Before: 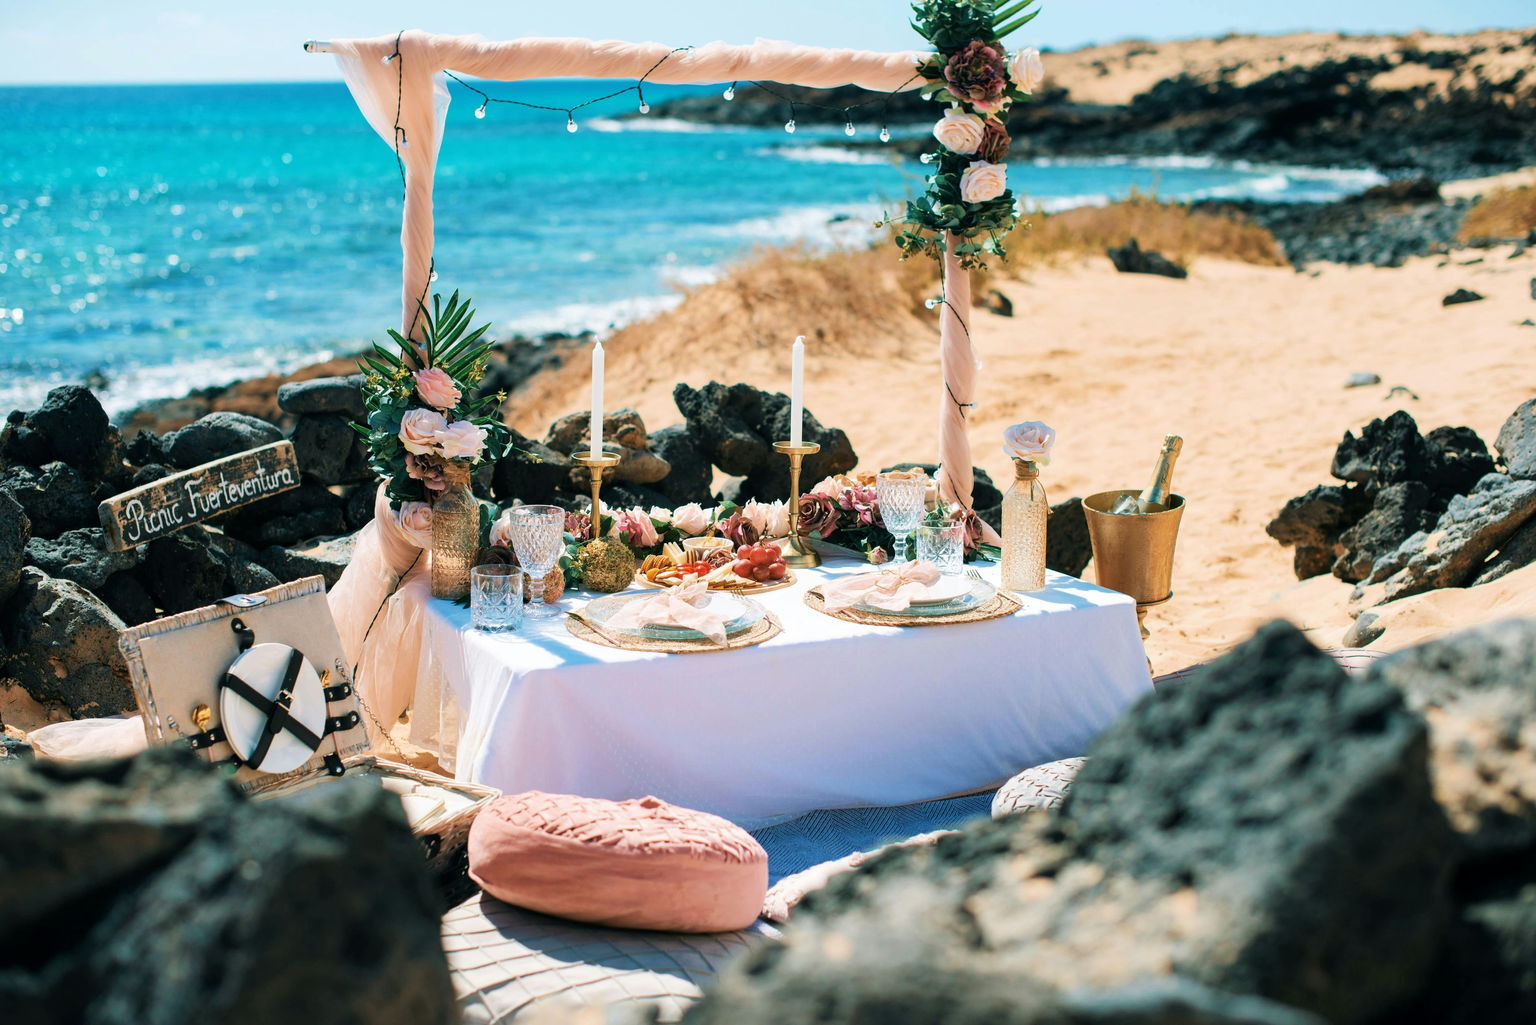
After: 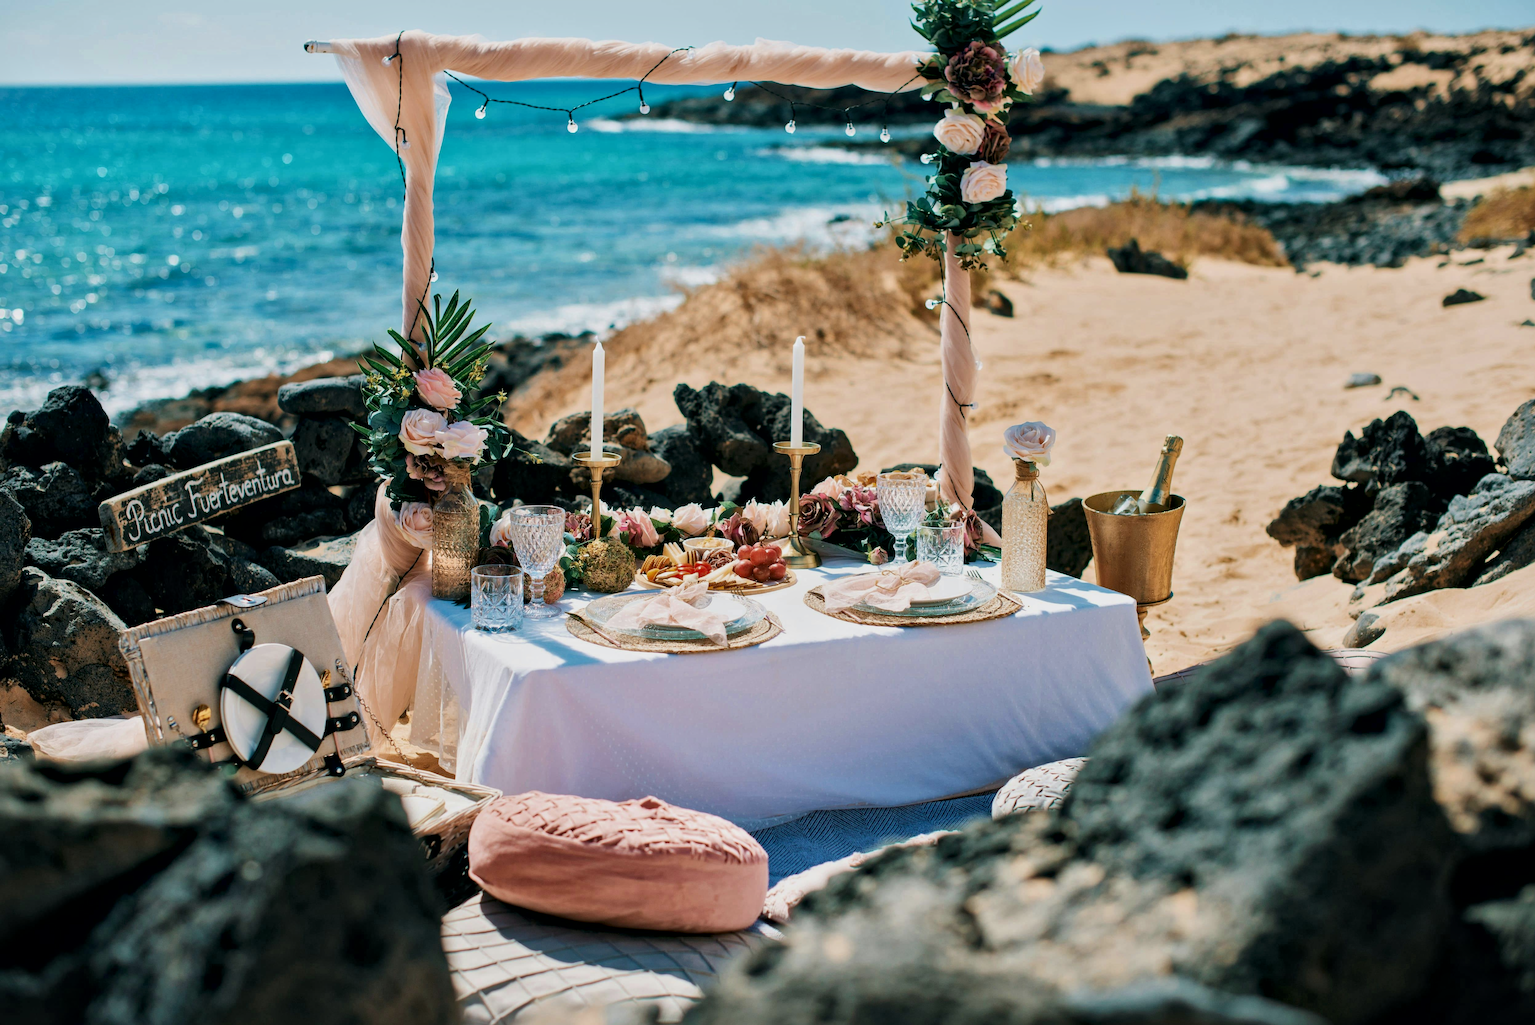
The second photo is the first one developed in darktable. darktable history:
local contrast: mode bilateral grid, contrast 25, coarseness 60, detail 151%, midtone range 0.2
exposure: exposure -0.492 EV, compensate highlight preservation false
